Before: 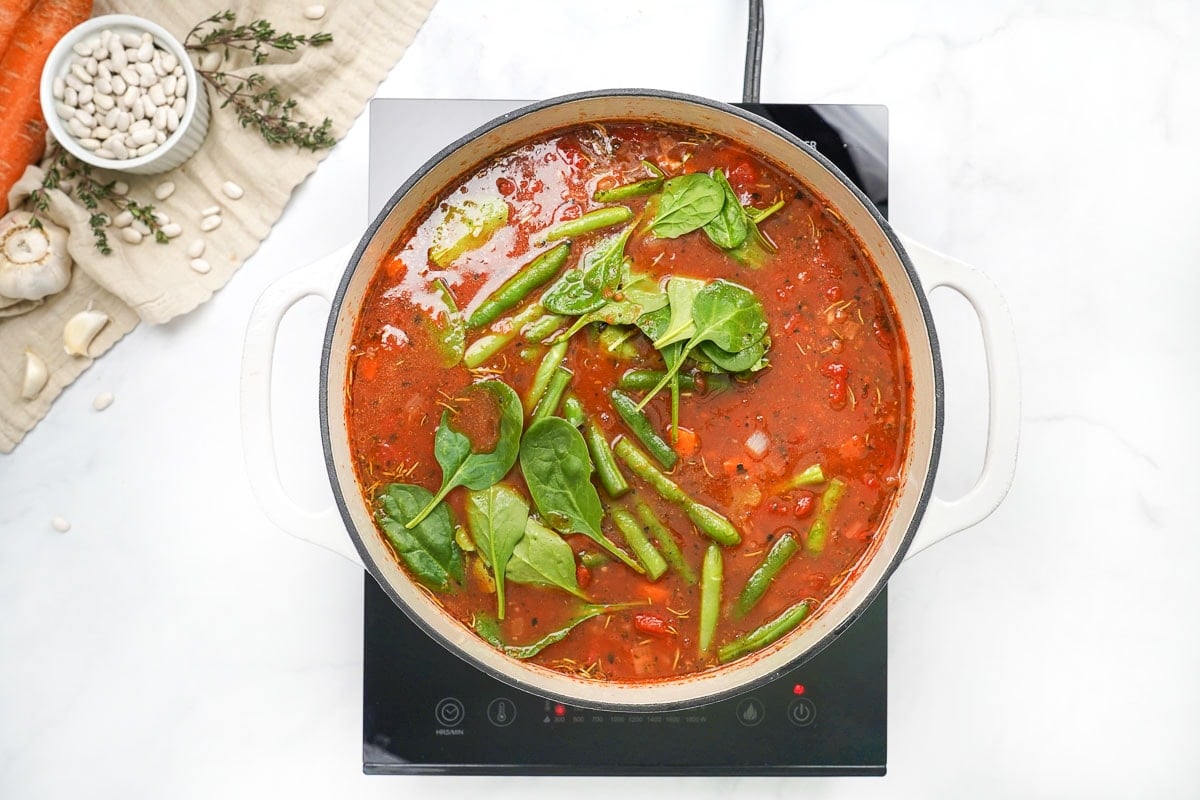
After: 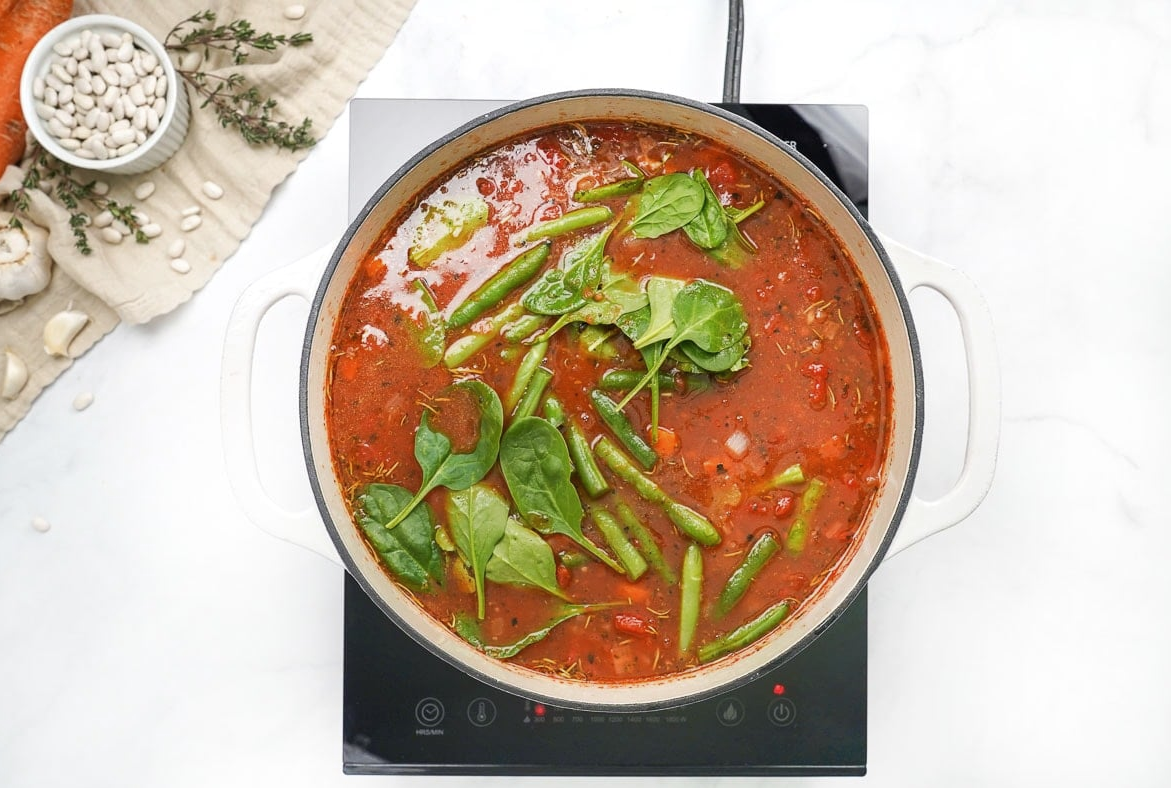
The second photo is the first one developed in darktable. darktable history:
crop and rotate: left 1.742%, right 0.606%, bottom 1.415%
color zones: curves: ch0 [(0.287, 0.048) (0.493, 0.484) (0.737, 0.816)]; ch1 [(0, 0) (0.143, 0) (0.286, 0) (0.429, 0) (0.571, 0) (0.714, 0) (0.857, 0)], mix -92.46%
